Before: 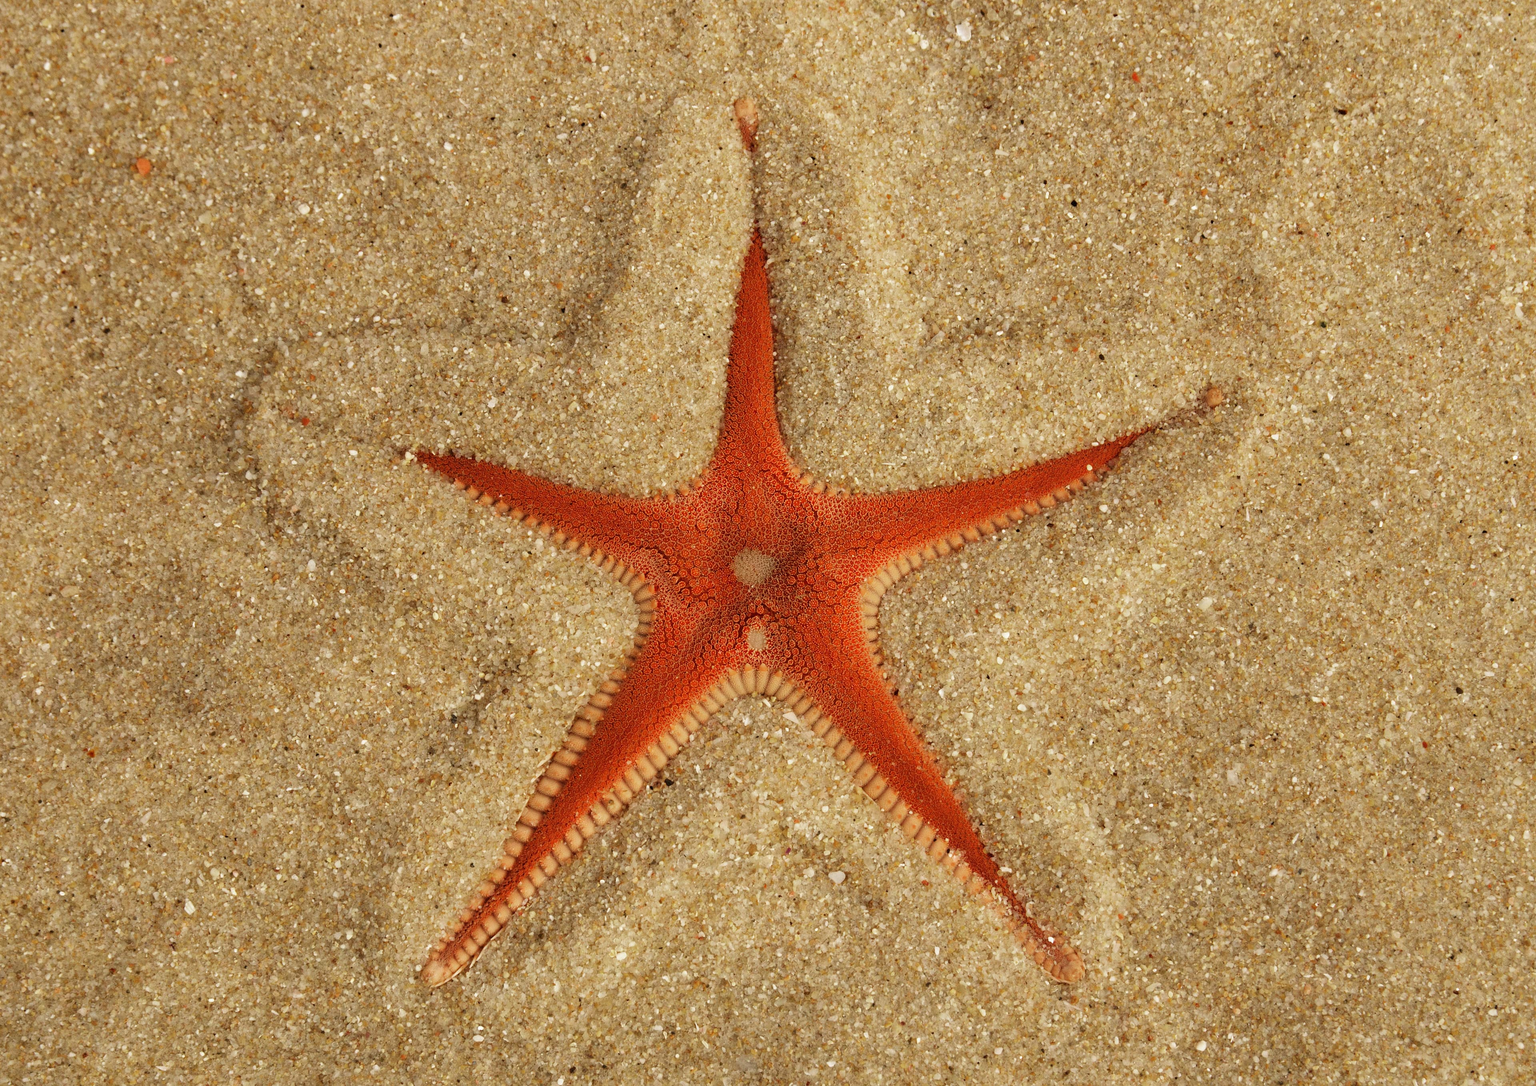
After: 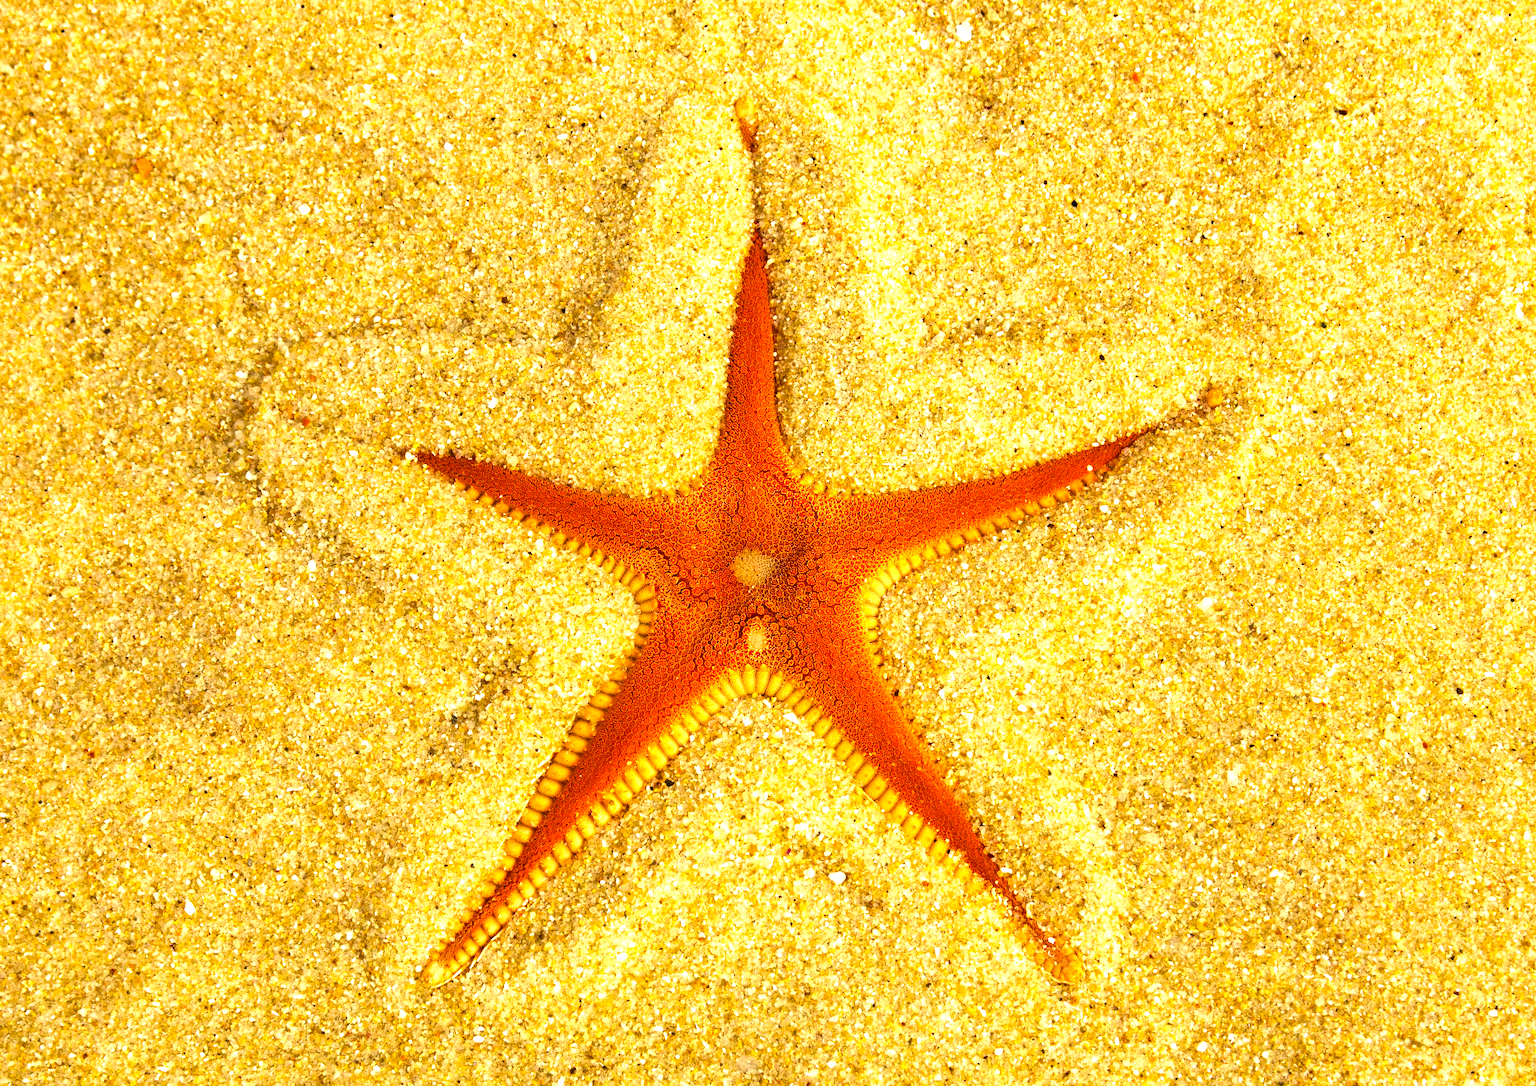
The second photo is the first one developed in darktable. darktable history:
velvia: on, module defaults
white balance: red 0.986, blue 1.01
color balance rgb: linear chroma grading › shadows -10%, linear chroma grading › global chroma 20%, perceptual saturation grading › global saturation 15%, perceptual brilliance grading › global brilliance 30%, perceptual brilliance grading › highlights 12%, perceptual brilliance grading › mid-tones 24%, global vibrance 20%
